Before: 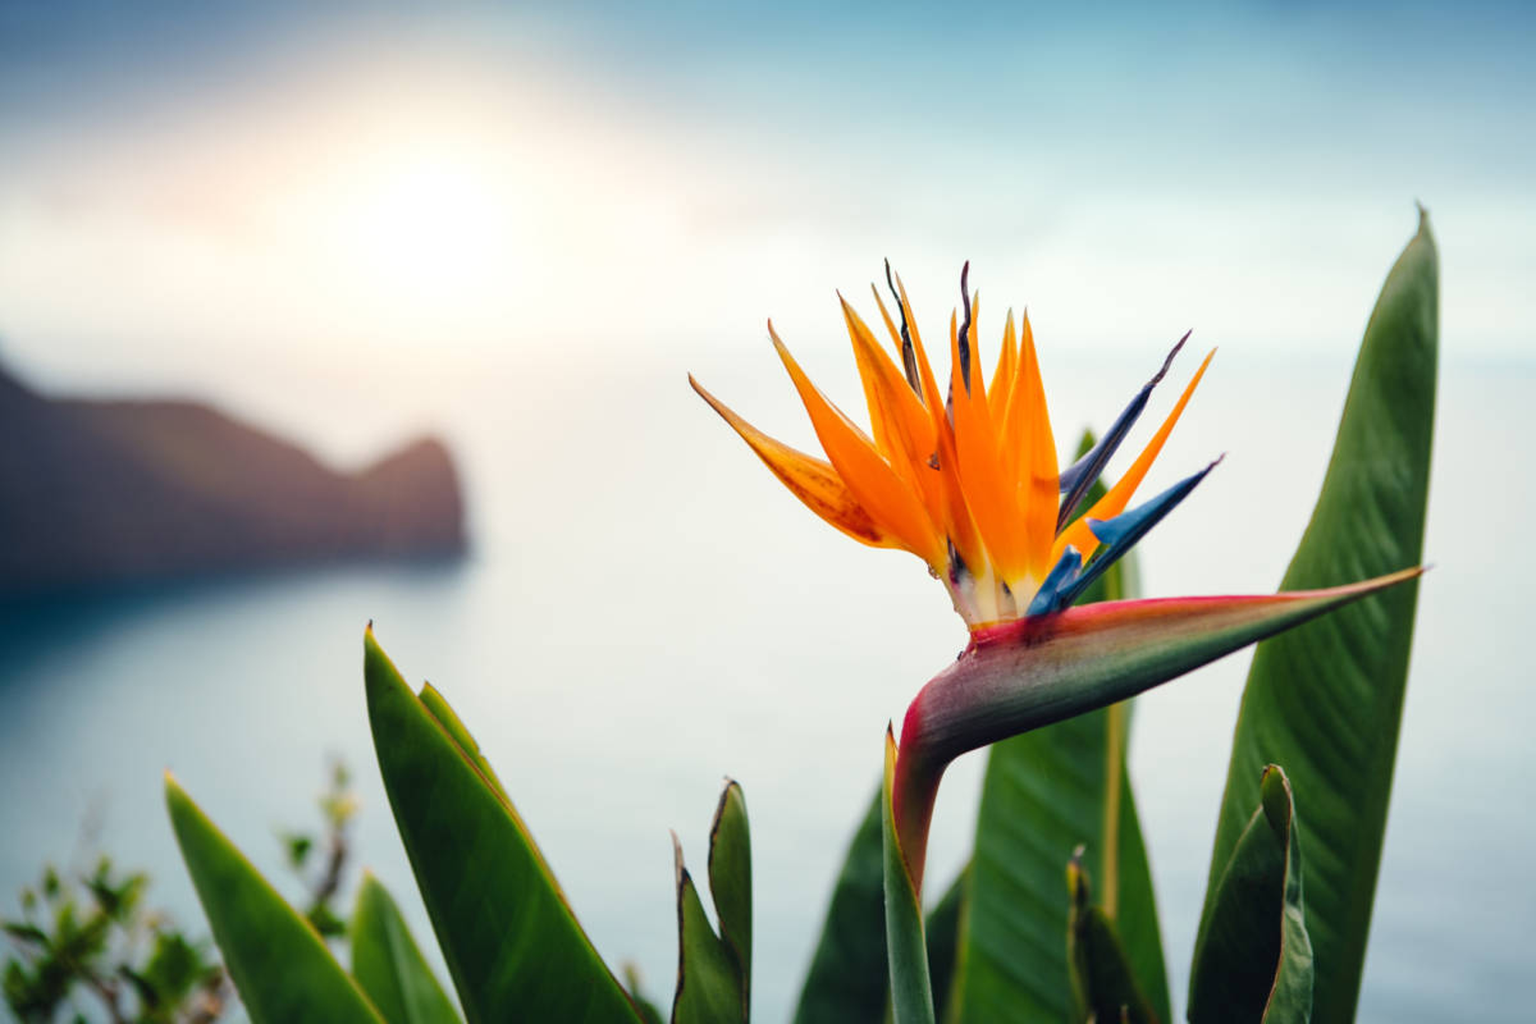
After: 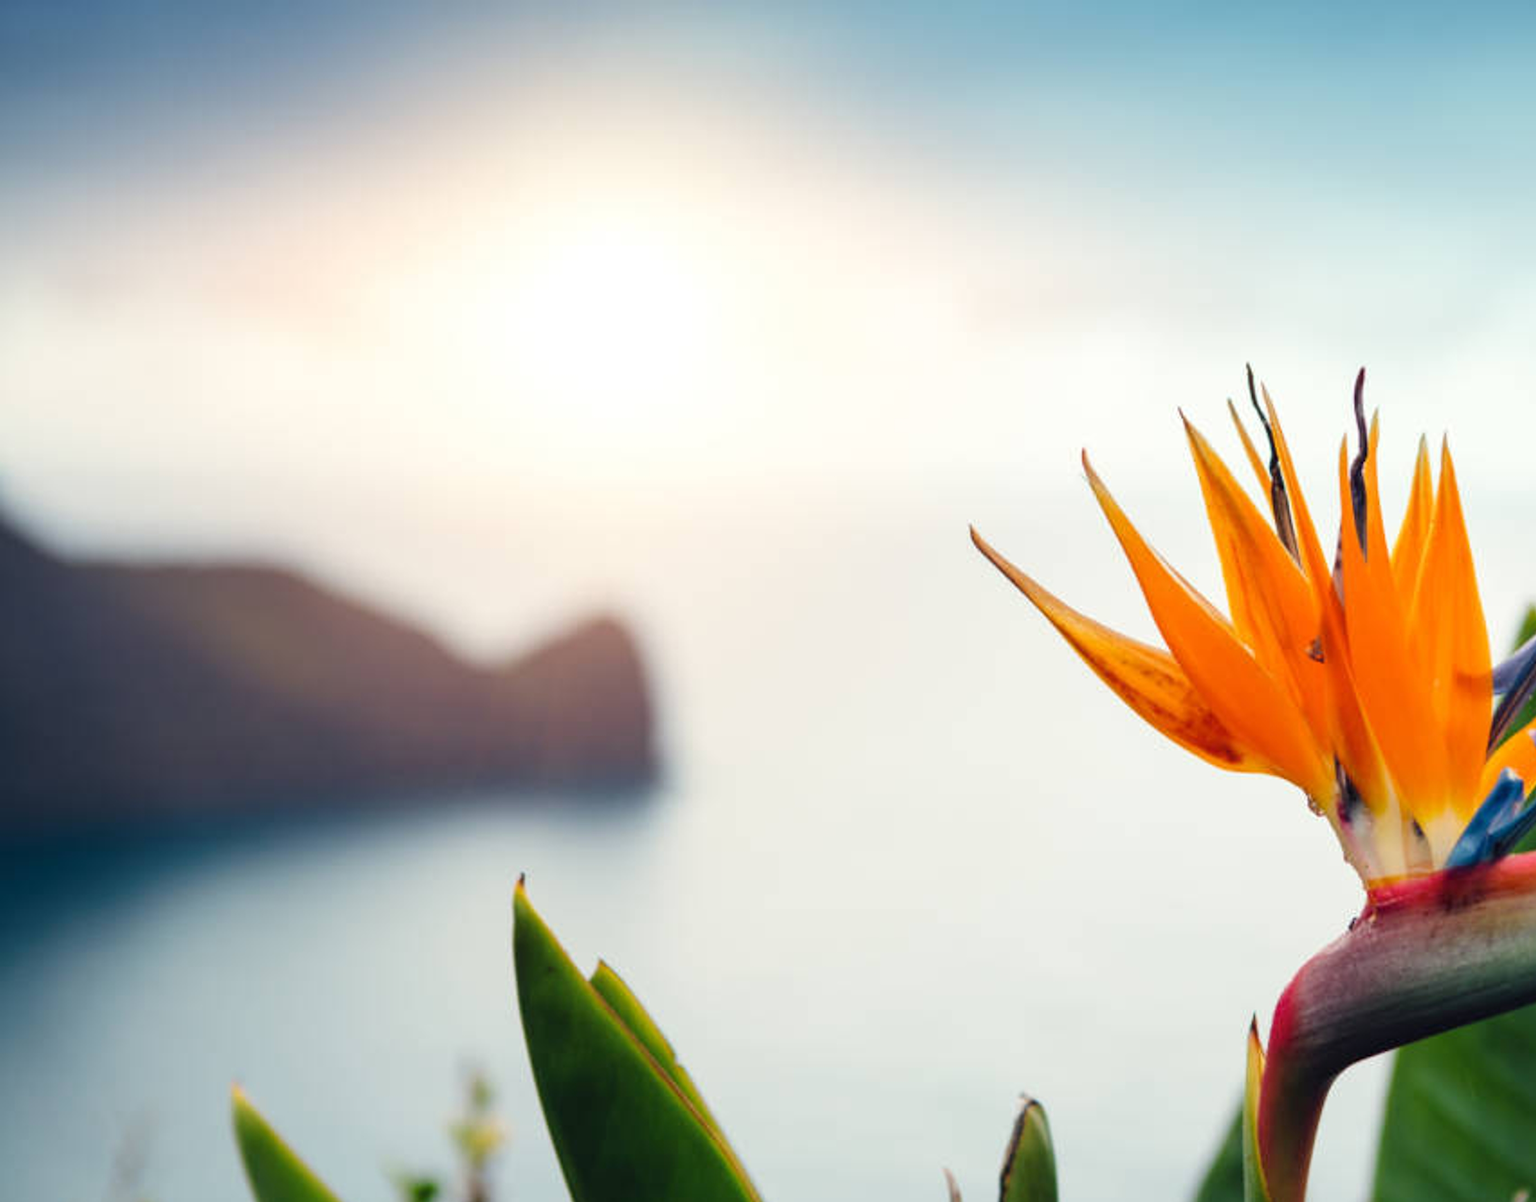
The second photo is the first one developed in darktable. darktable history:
crop: right 28.985%, bottom 16.635%
